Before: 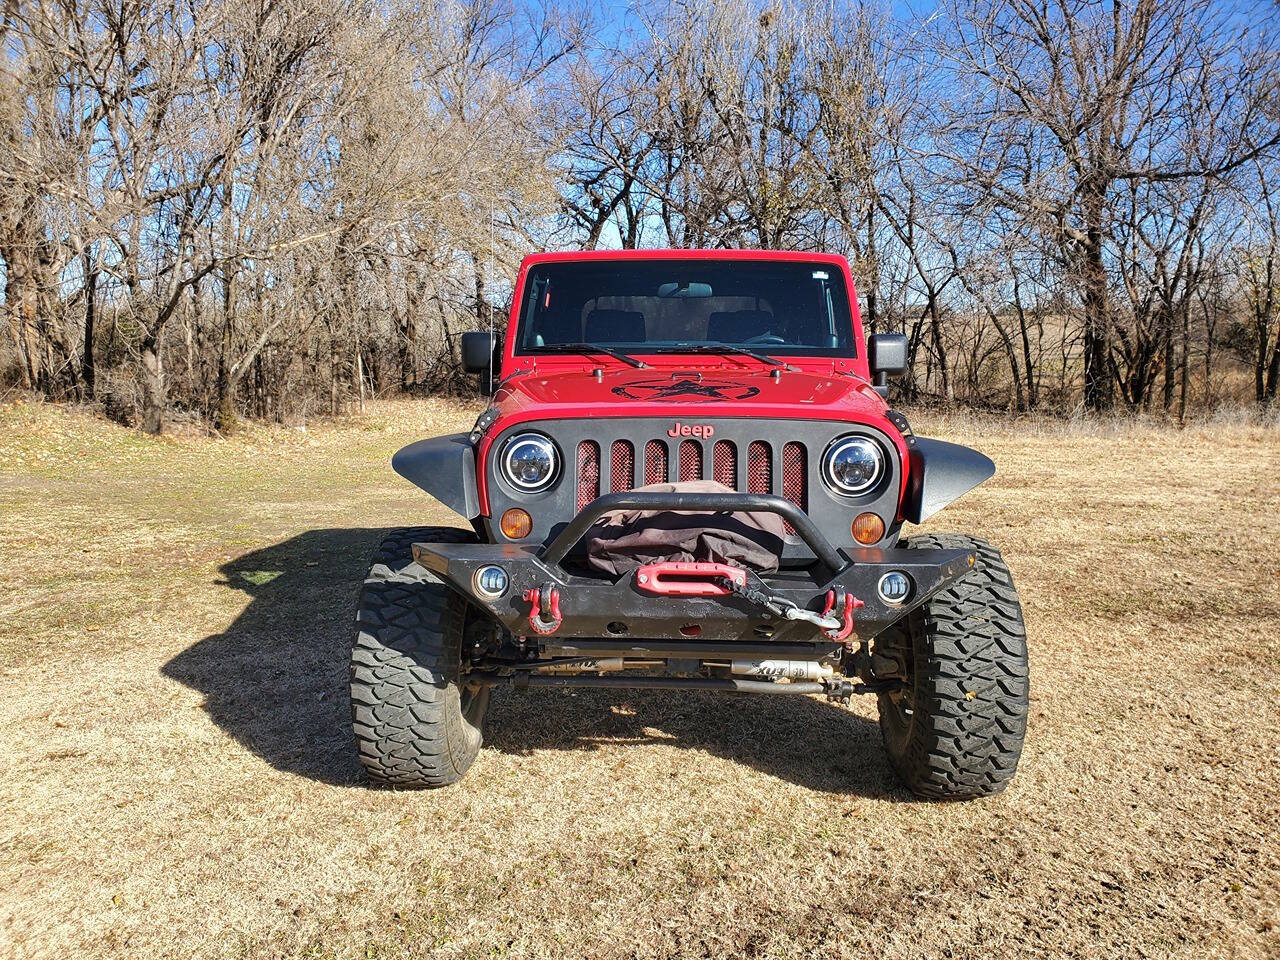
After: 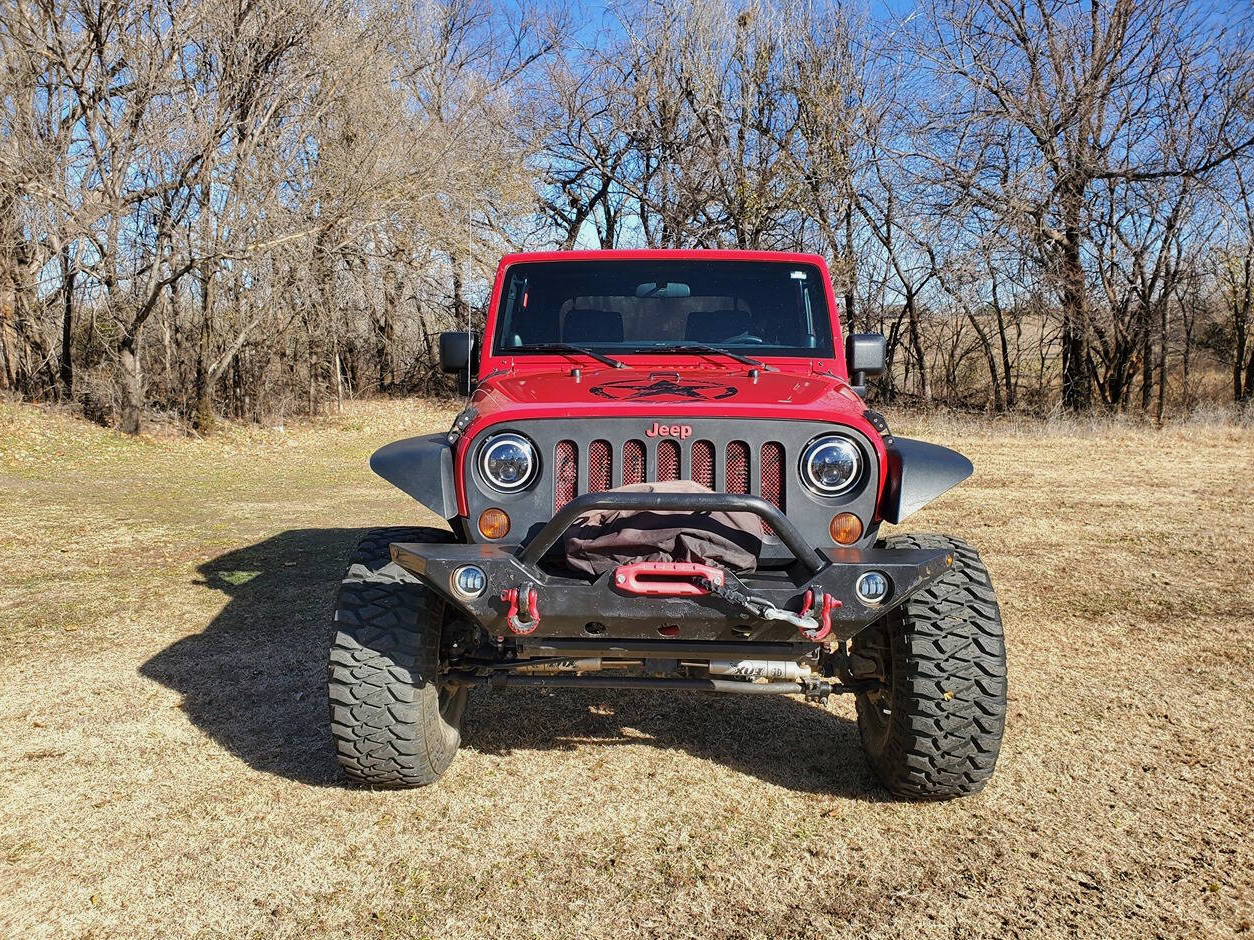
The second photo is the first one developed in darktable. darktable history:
crop: left 1.743%, right 0.268%, bottom 2.011%
exposure: exposure -0.151 EV, compensate highlight preservation false
